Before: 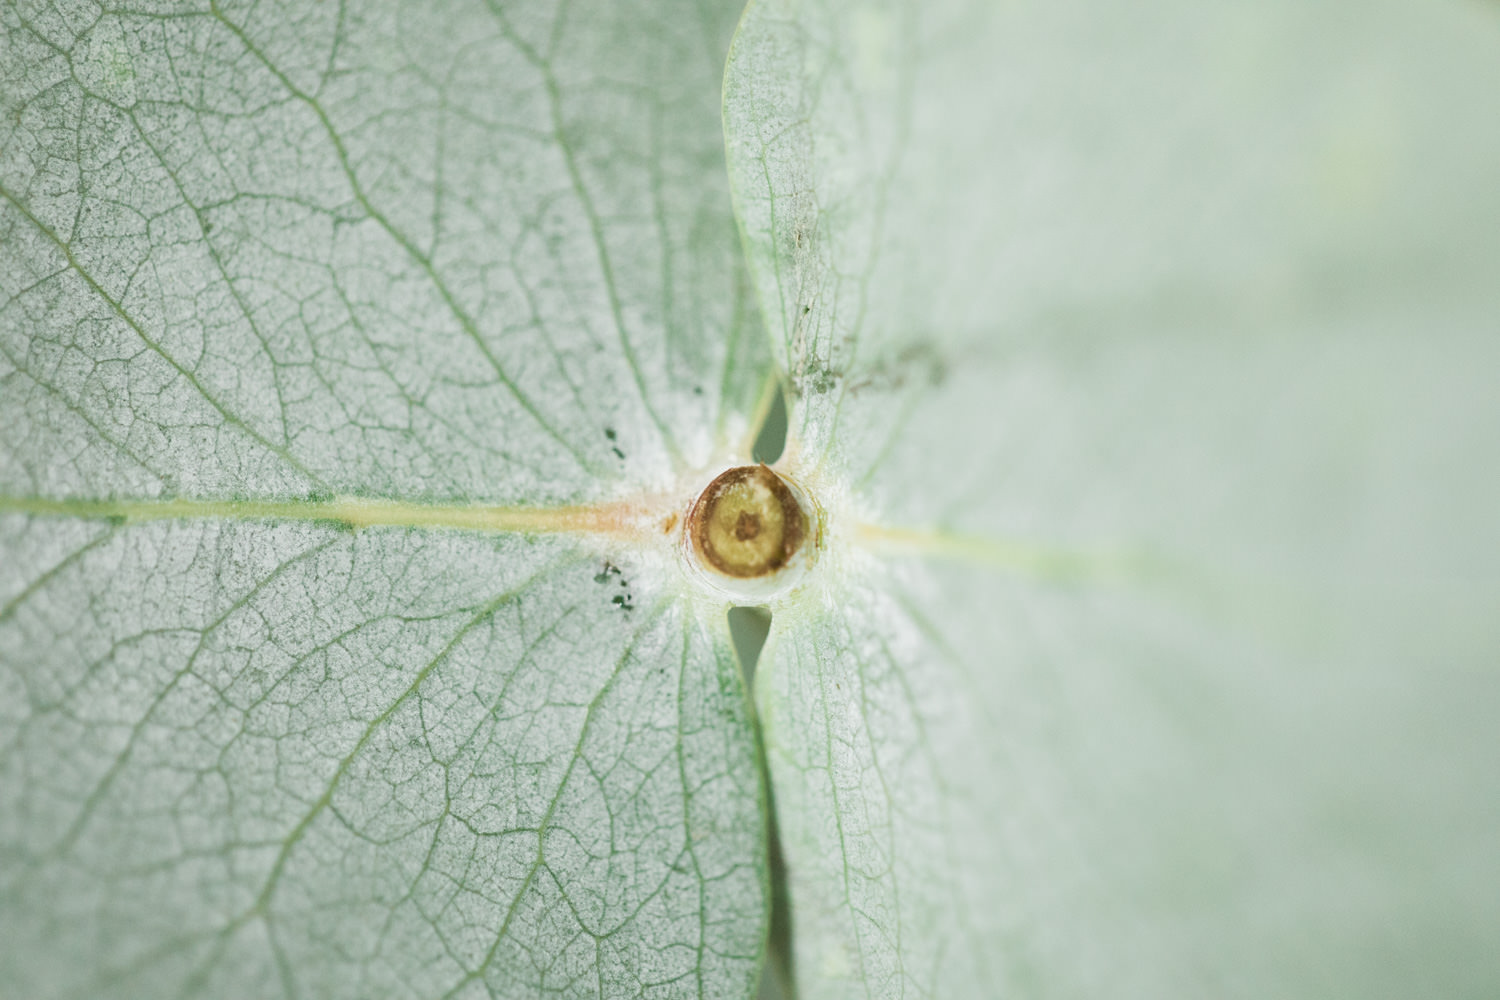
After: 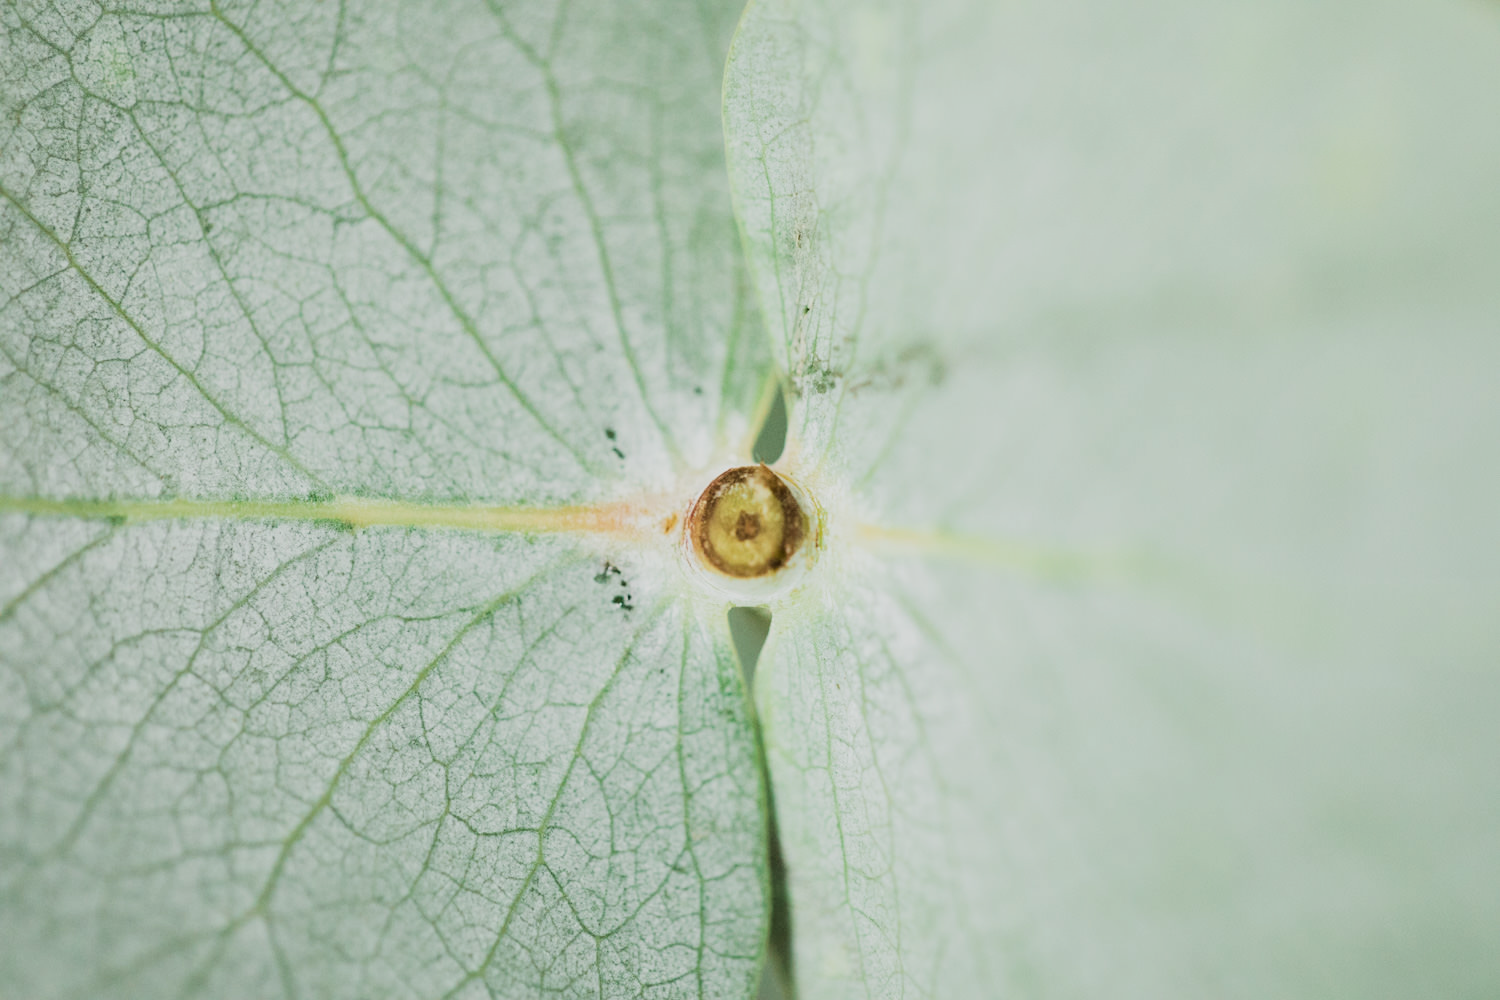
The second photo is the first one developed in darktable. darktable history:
filmic rgb: black relative exposure -7.49 EV, white relative exposure 5 EV, hardness 3.34, contrast 1.297, iterations of high-quality reconstruction 0
color correction: highlights b* 0.041, saturation 1.12
